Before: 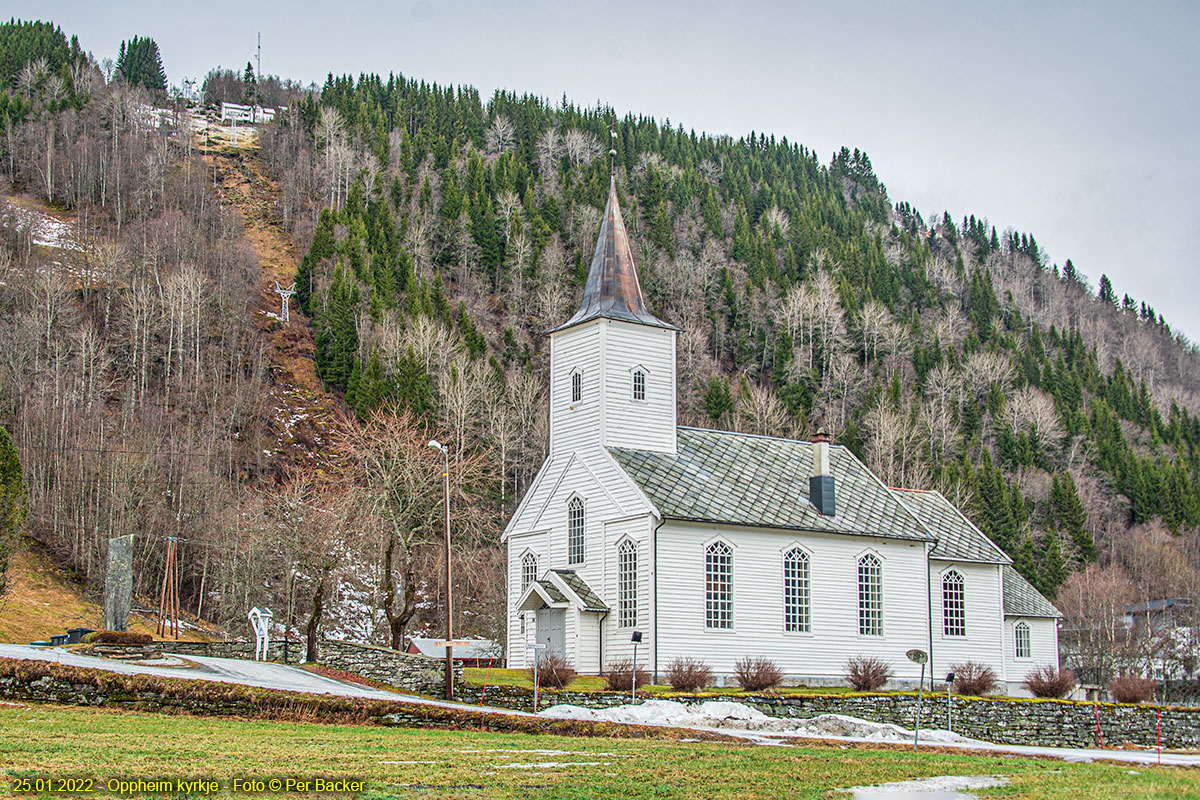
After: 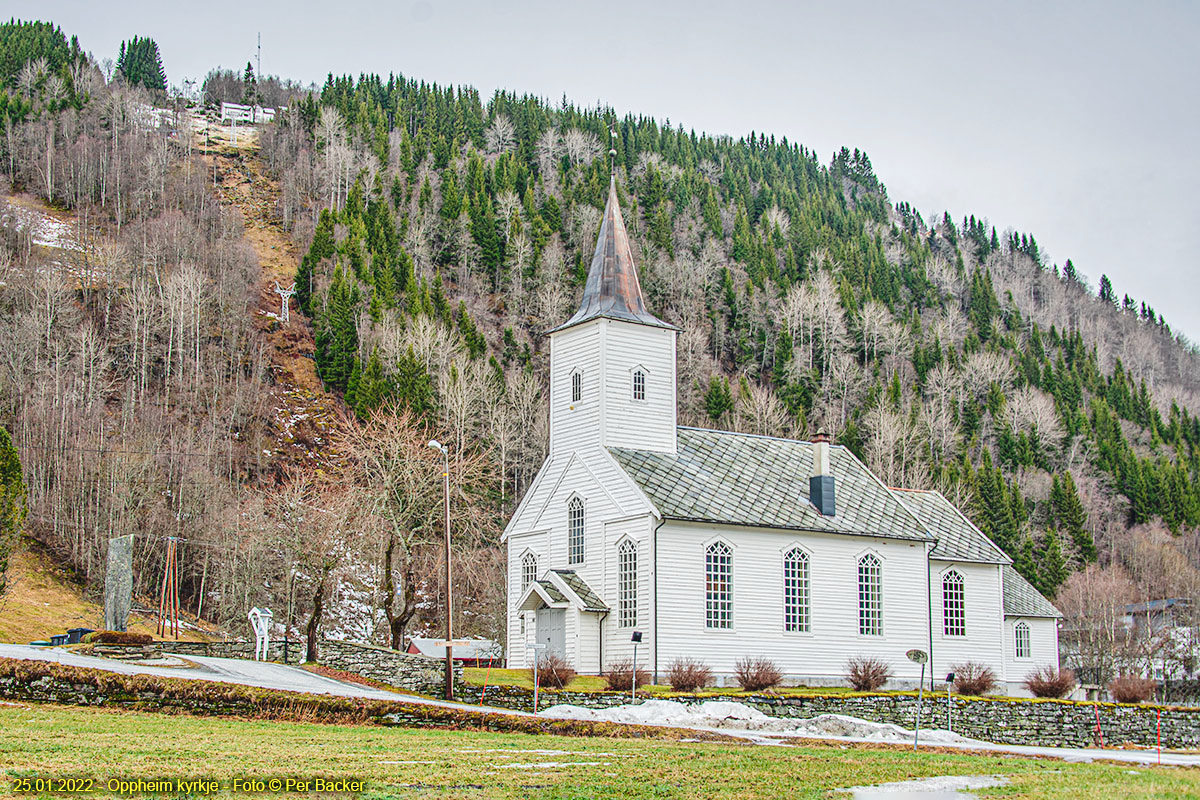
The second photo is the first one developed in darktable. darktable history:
tone curve: curves: ch0 [(0, 0) (0.003, 0.047) (0.011, 0.051) (0.025, 0.061) (0.044, 0.075) (0.069, 0.09) (0.1, 0.102) (0.136, 0.125) (0.177, 0.173) (0.224, 0.226) (0.277, 0.303) (0.335, 0.388) (0.399, 0.469) (0.468, 0.545) (0.543, 0.623) (0.623, 0.695) (0.709, 0.766) (0.801, 0.832) (0.898, 0.905) (1, 1)], preserve colors none
